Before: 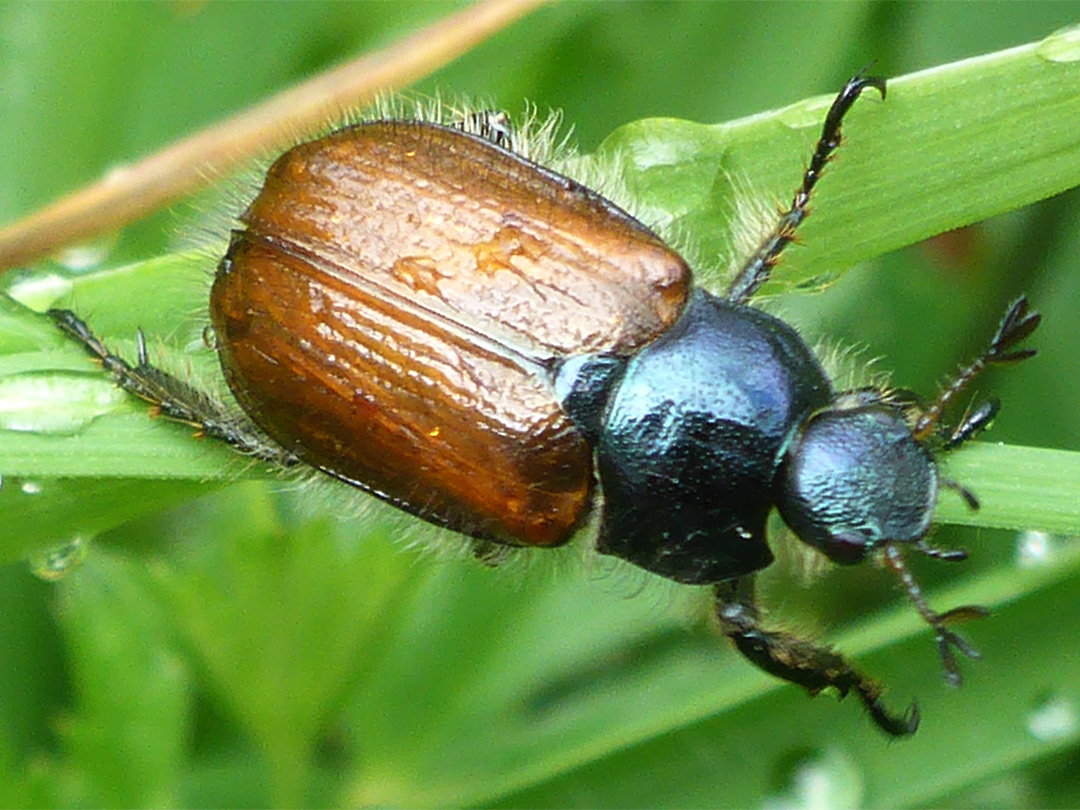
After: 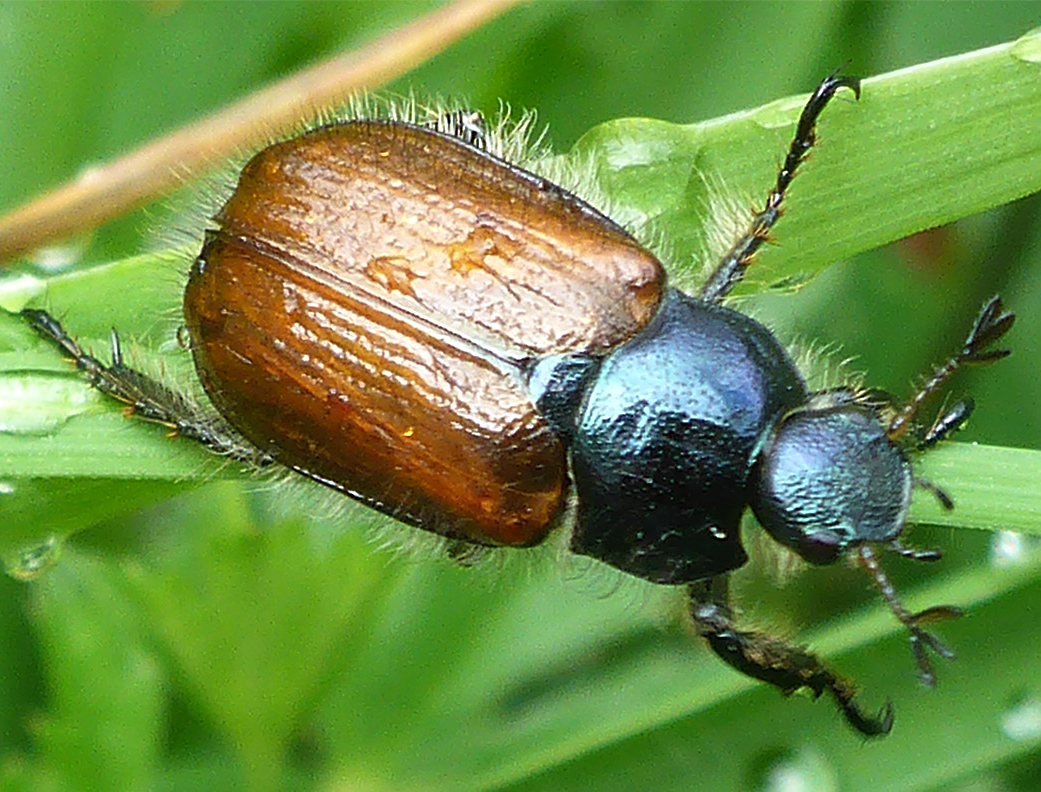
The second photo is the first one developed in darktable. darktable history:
crop and rotate: left 2.489%, right 1.093%, bottom 2.161%
color calibration: illuminant same as pipeline (D50), adaptation none (bypass), x 0.333, y 0.334, temperature 5022.95 K
sharpen: on, module defaults
shadows and highlights: radius 134.9, soften with gaussian
